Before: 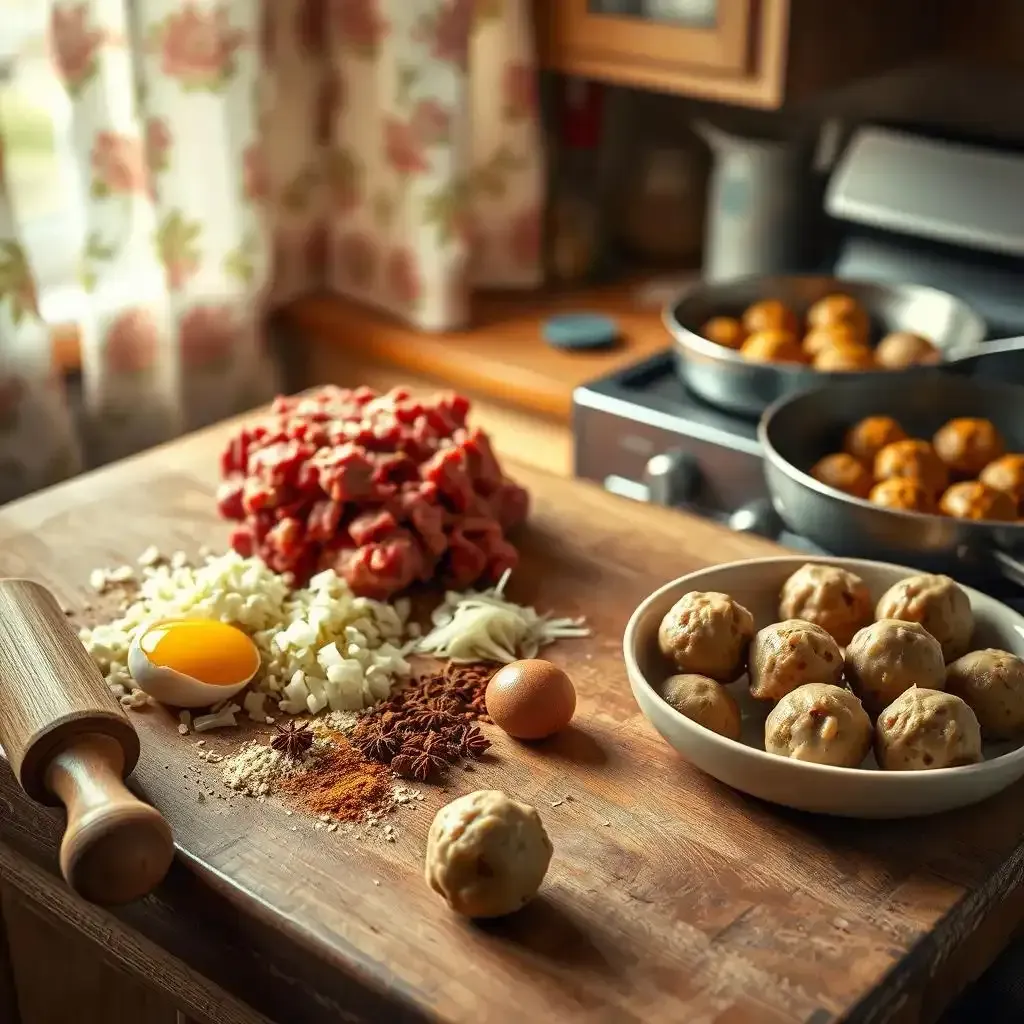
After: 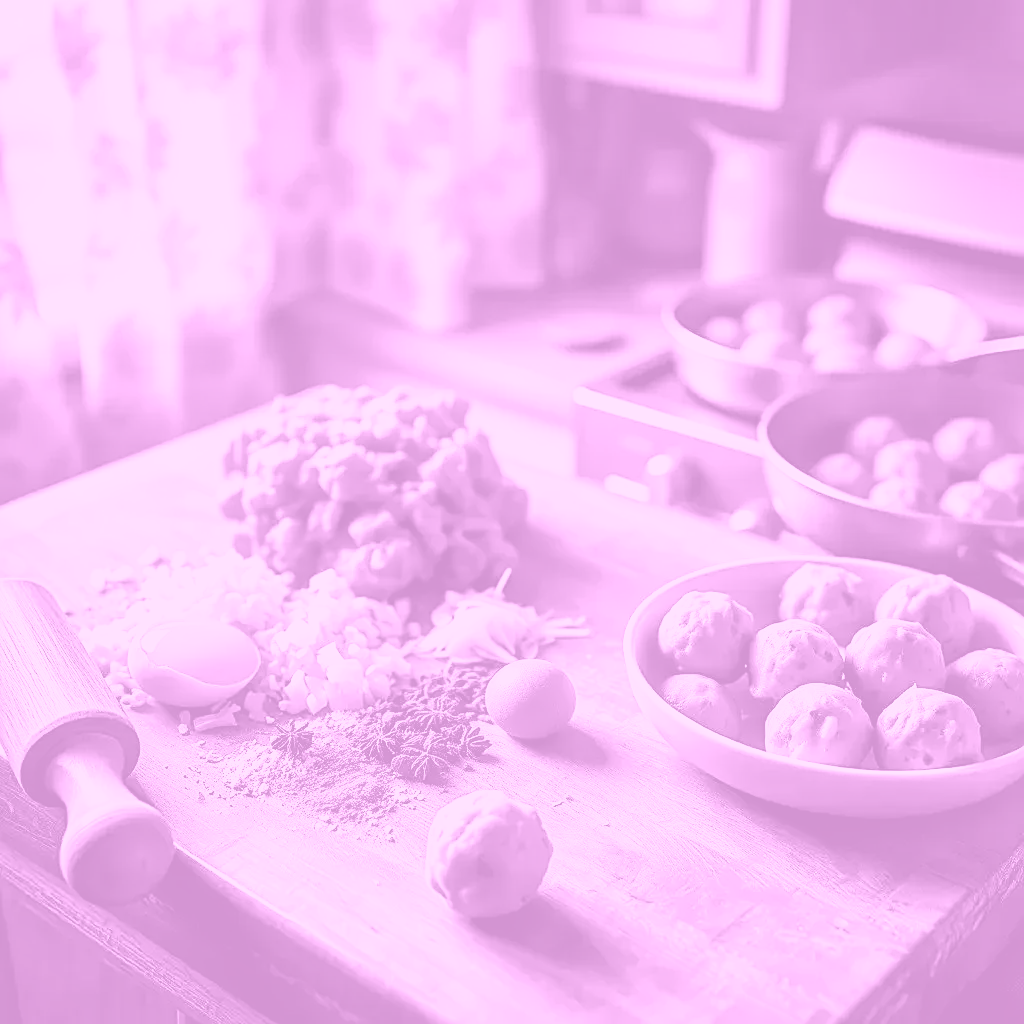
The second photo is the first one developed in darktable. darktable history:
sharpen: on, module defaults
contrast brightness saturation: contrast -0.05, saturation -0.41
shadows and highlights: shadows 43.71, white point adjustment -1.46, soften with gaussian
colorize: hue 331.2°, saturation 75%, source mix 30.28%, lightness 70.52%, version 1
base curve: curves: ch0 [(0, 0) (0.005, 0.002) (0.15, 0.3) (0.4, 0.7) (0.75, 0.95) (1, 1)], preserve colors none
